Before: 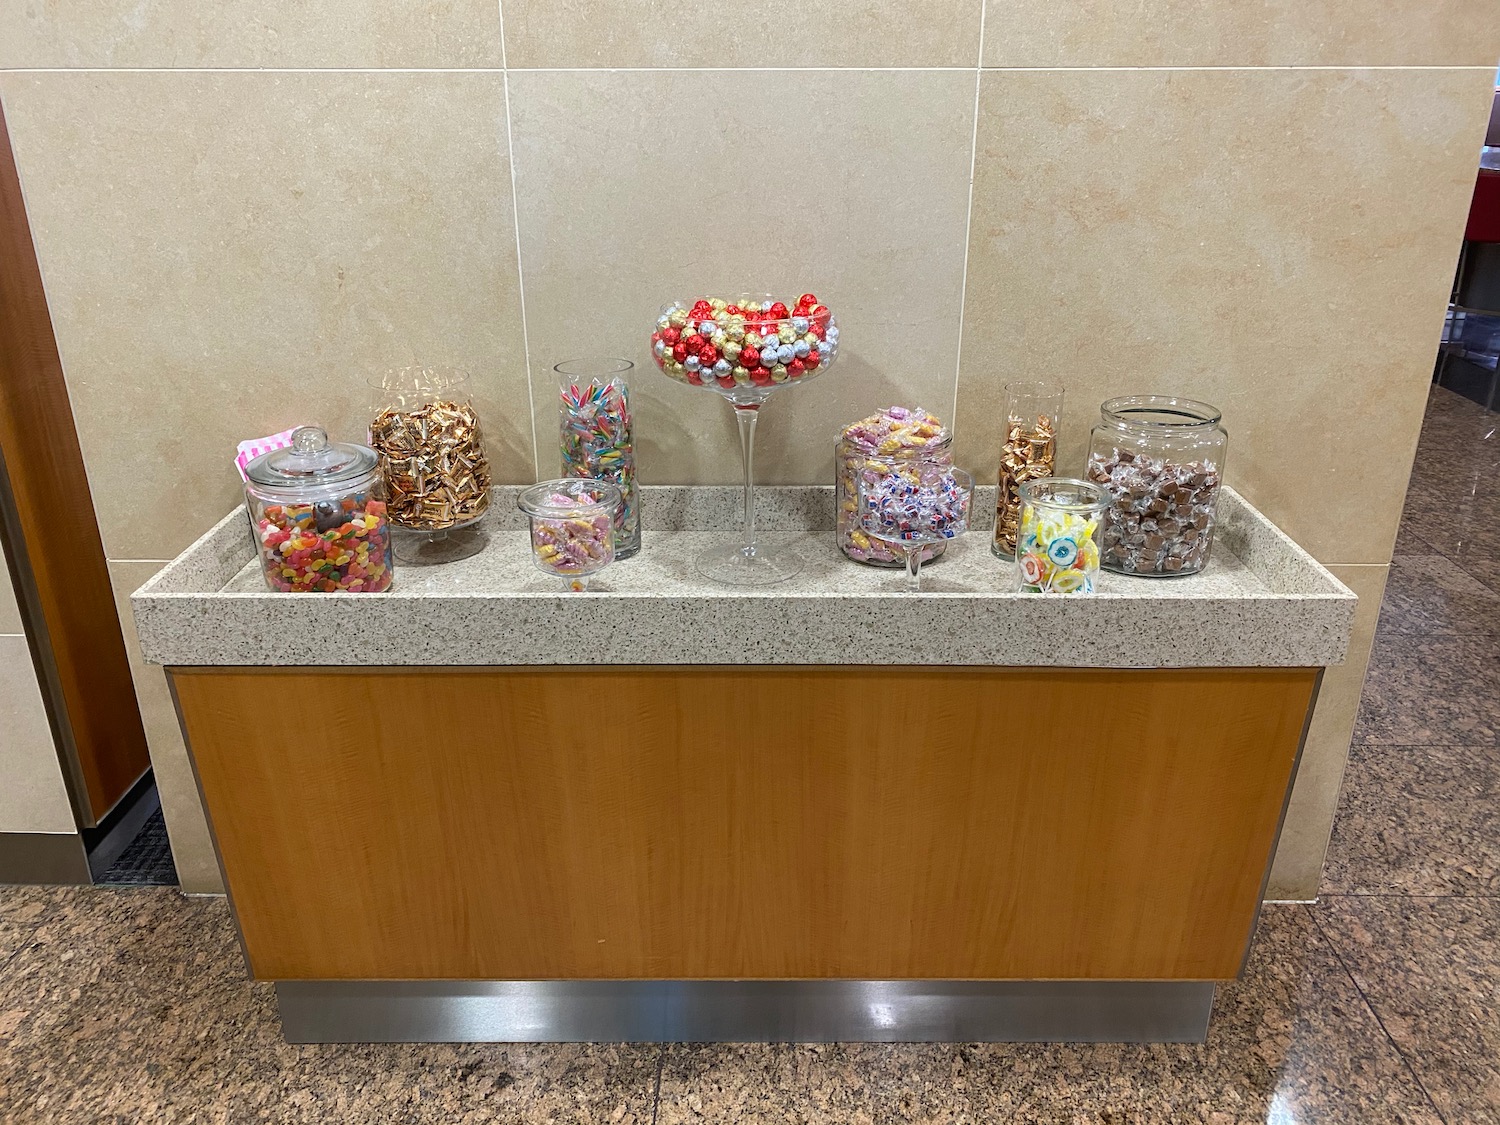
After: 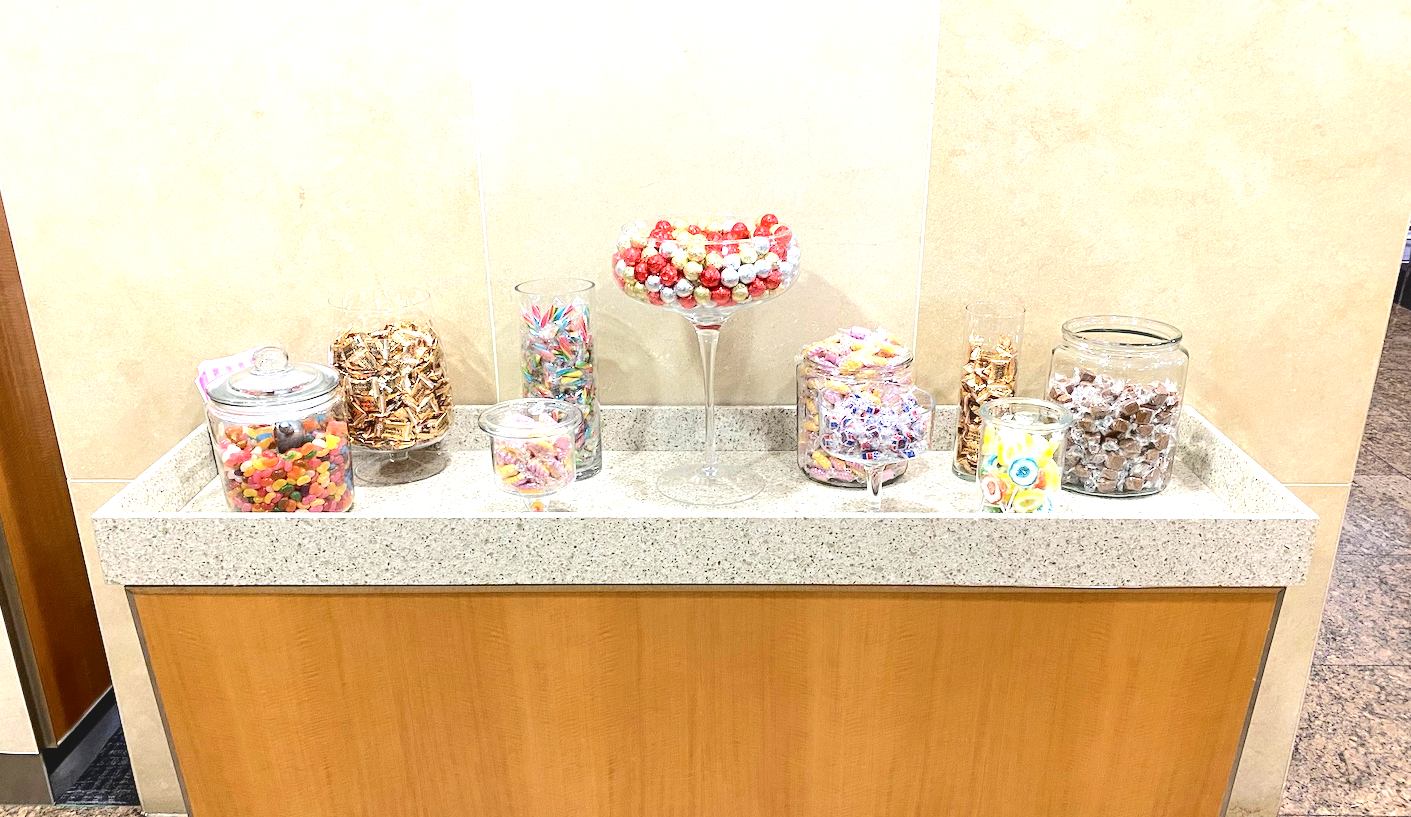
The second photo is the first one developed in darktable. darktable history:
crop: left 2.659%, top 7.142%, right 3.209%, bottom 20.197%
exposure: black level correction 0, exposure 1.2 EV, compensate highlight preservation false
tone curve: curves: ch0 [(0, 0) (0.003, 0.077) (0.011, 0.078) (0.025, 0.078) (0.044, 0.08) (0.069, 0.088) (0.1, 0.102) (0.136, 0.12) (0.177, 0.148) (0.224, 0.191) (0.277, 0.261) (0.335, 0.335) (0.399, 0.419) (0.468, 0.522) (0.543, 0.611) (0.623, 0.702) (0.709, 0.779) (0.801, 0.855) (0.898, 0.918) (1, 1)], color space Lab, independent channels, preserve colors none
